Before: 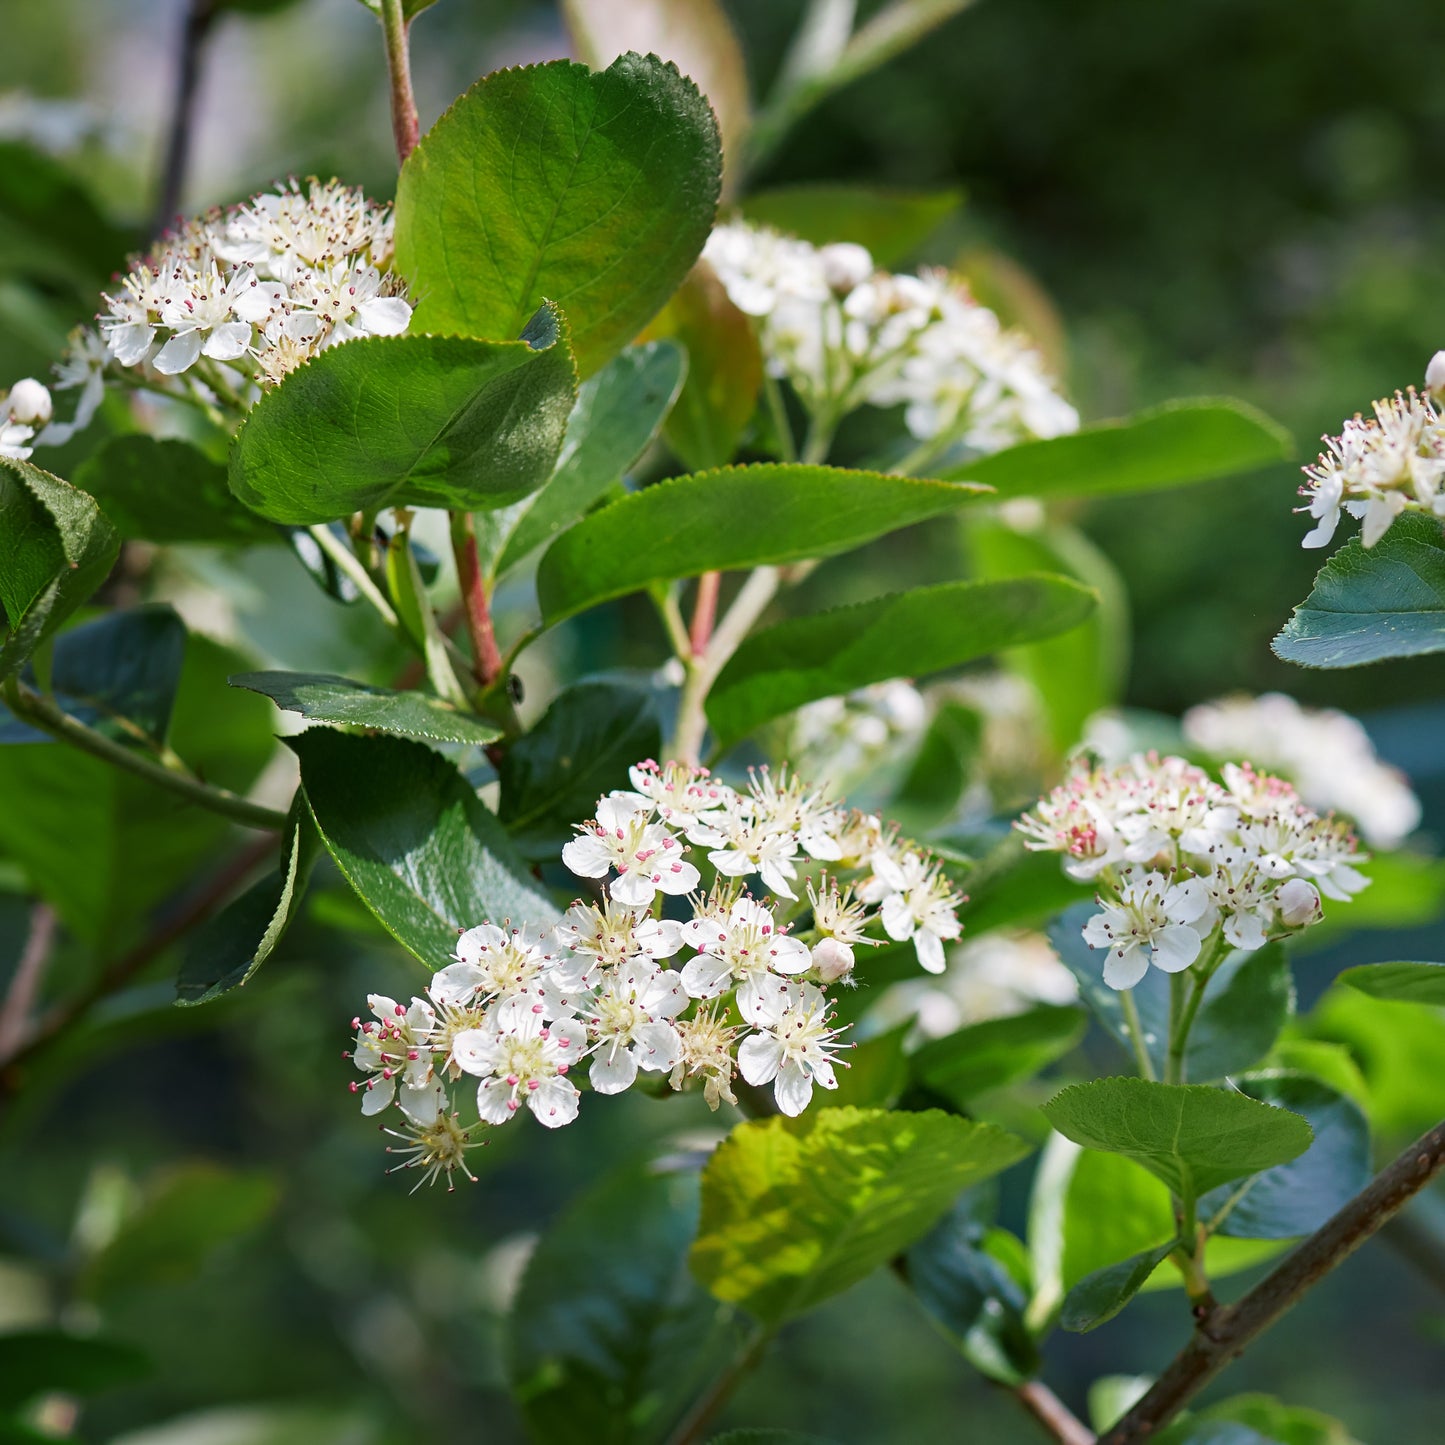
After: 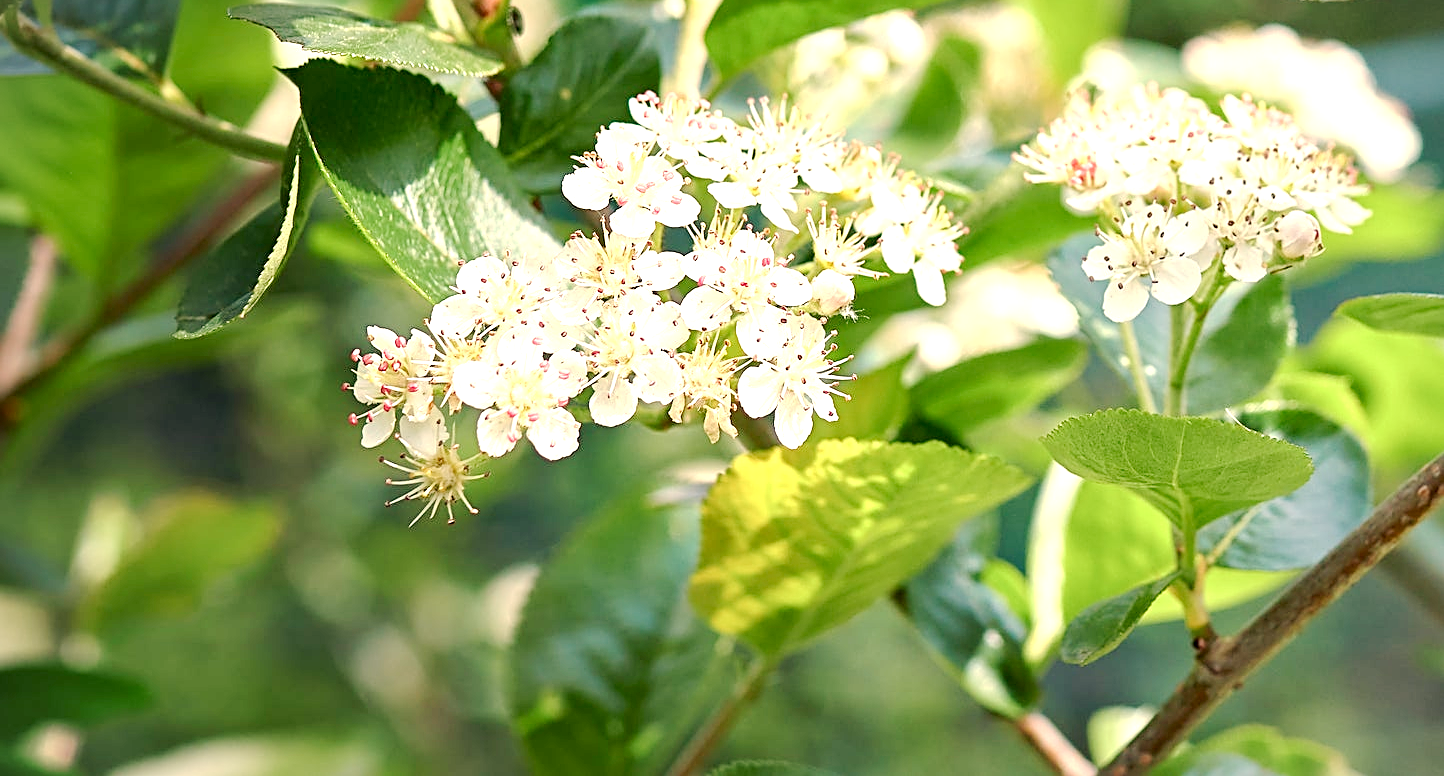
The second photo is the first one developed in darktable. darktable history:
white balance: red 1.138, green 0.996, blue 0.812
exposure: black level correction 0.001, exposure 1.05 EV, compensate exposure bias true, compensate highlight preservation false
local contrast: mode bilateral grid, contrast 20, coarseness 50, detail 120%, midtone range 0.2
sharpen: on, module defaults
crop and rotate: top 46.237%
base curve: curves: ch0 [(0, 0) (0.158, 0.273) (0.879, 0.895) (1, 1)], preserve colors none
vignetting: fall-off start 100%, brightness -0.282, width/height ratio 1.31
